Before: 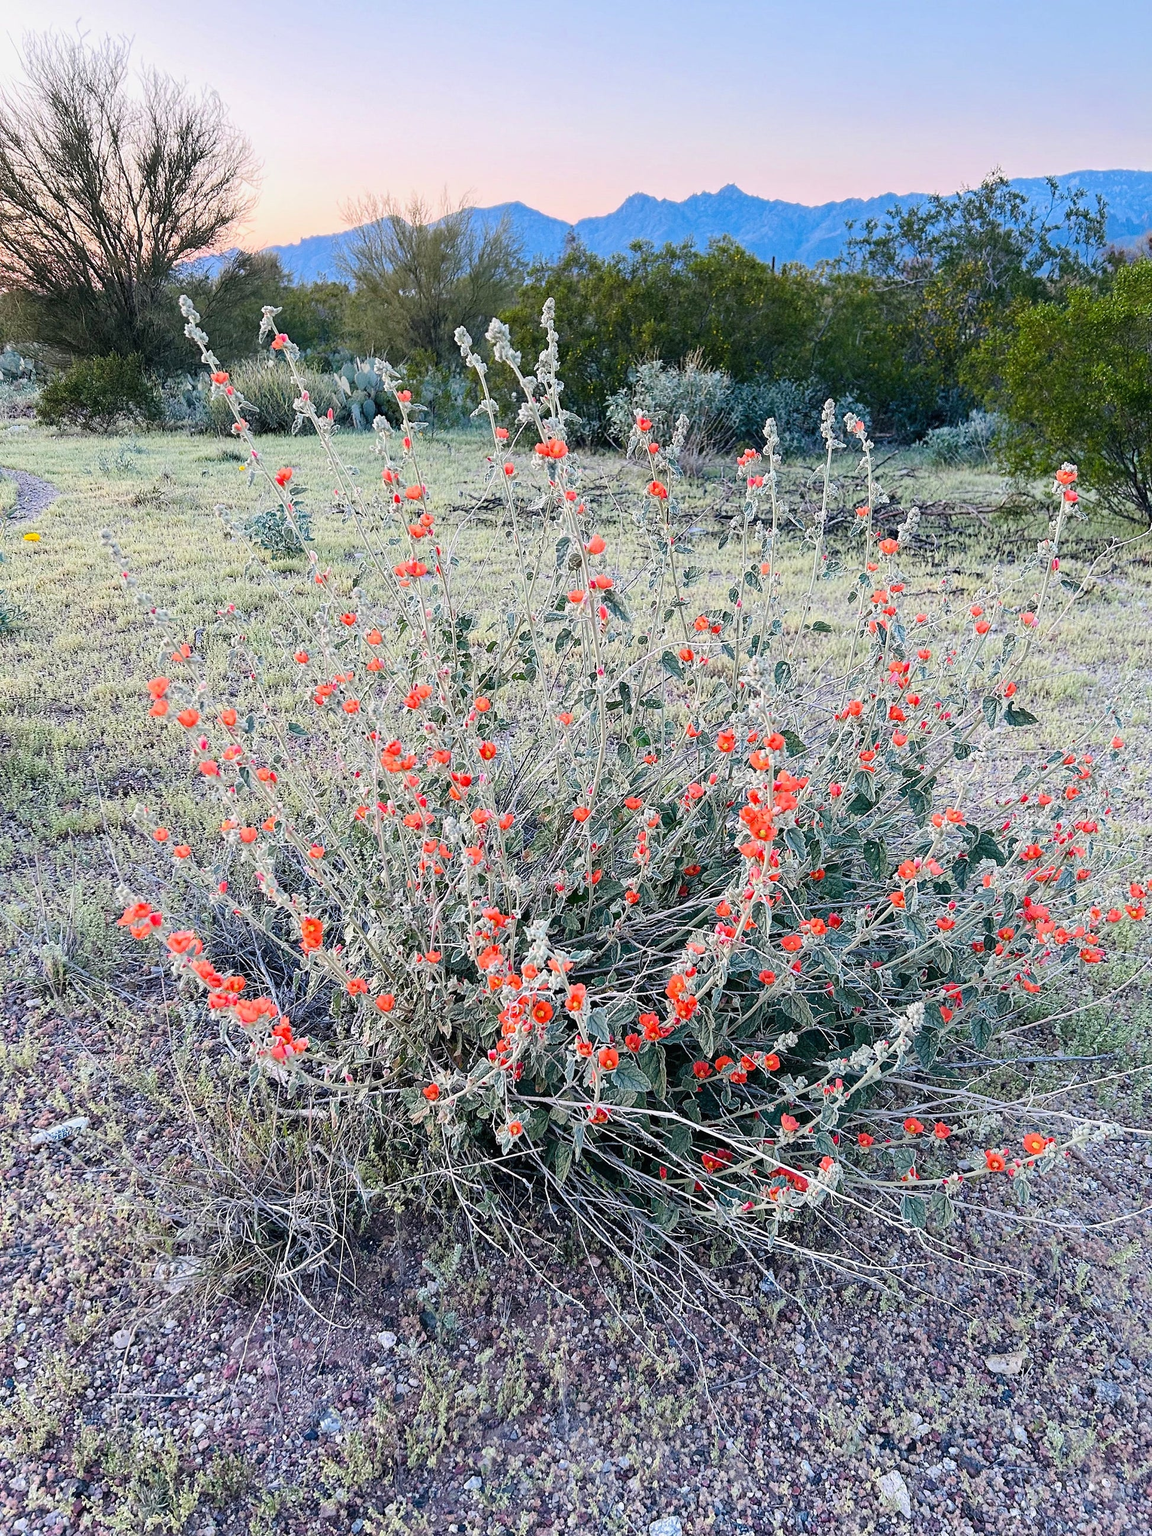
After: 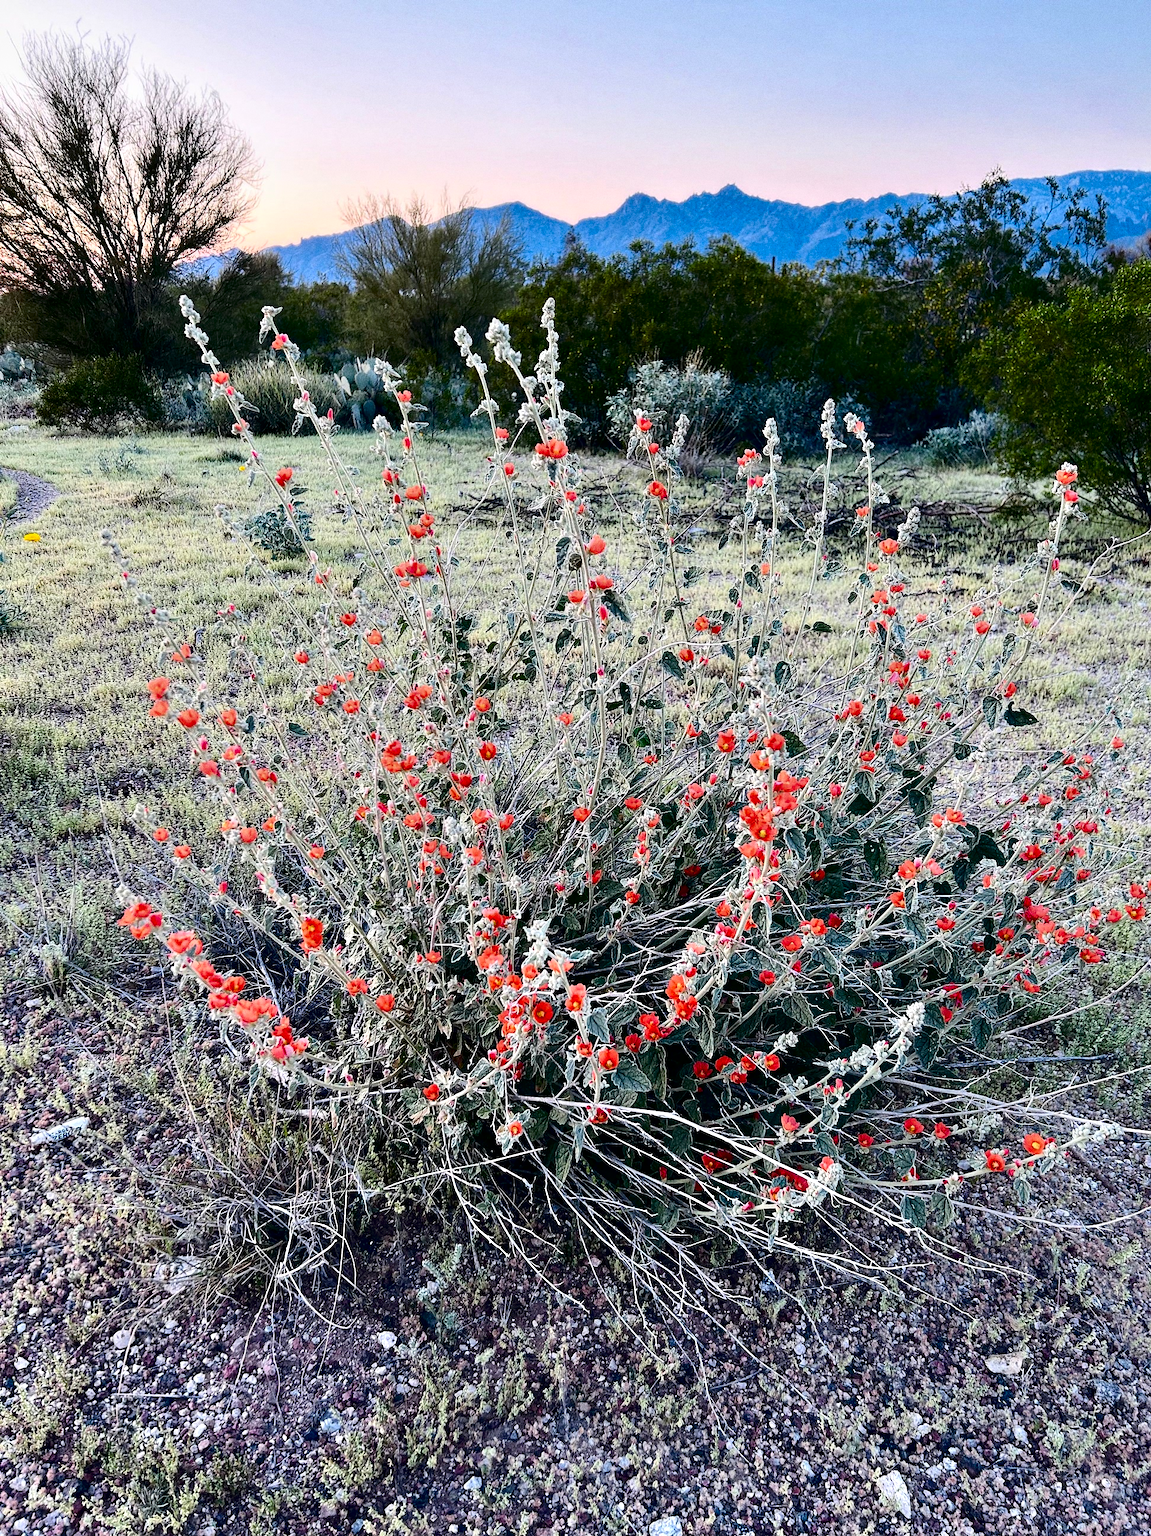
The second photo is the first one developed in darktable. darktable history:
grain: coarseness 0.09 ISO
contrast equalizer: y [[0.514, 0.573, 0.581, 0.508, 0.5, 0.5], [0.5 ×6], [0.5 ×6], [0 ×6], [0 ×6]]
contrast brightness saturation: contrast 0.19, brightness -0.24, saturation 0.11
